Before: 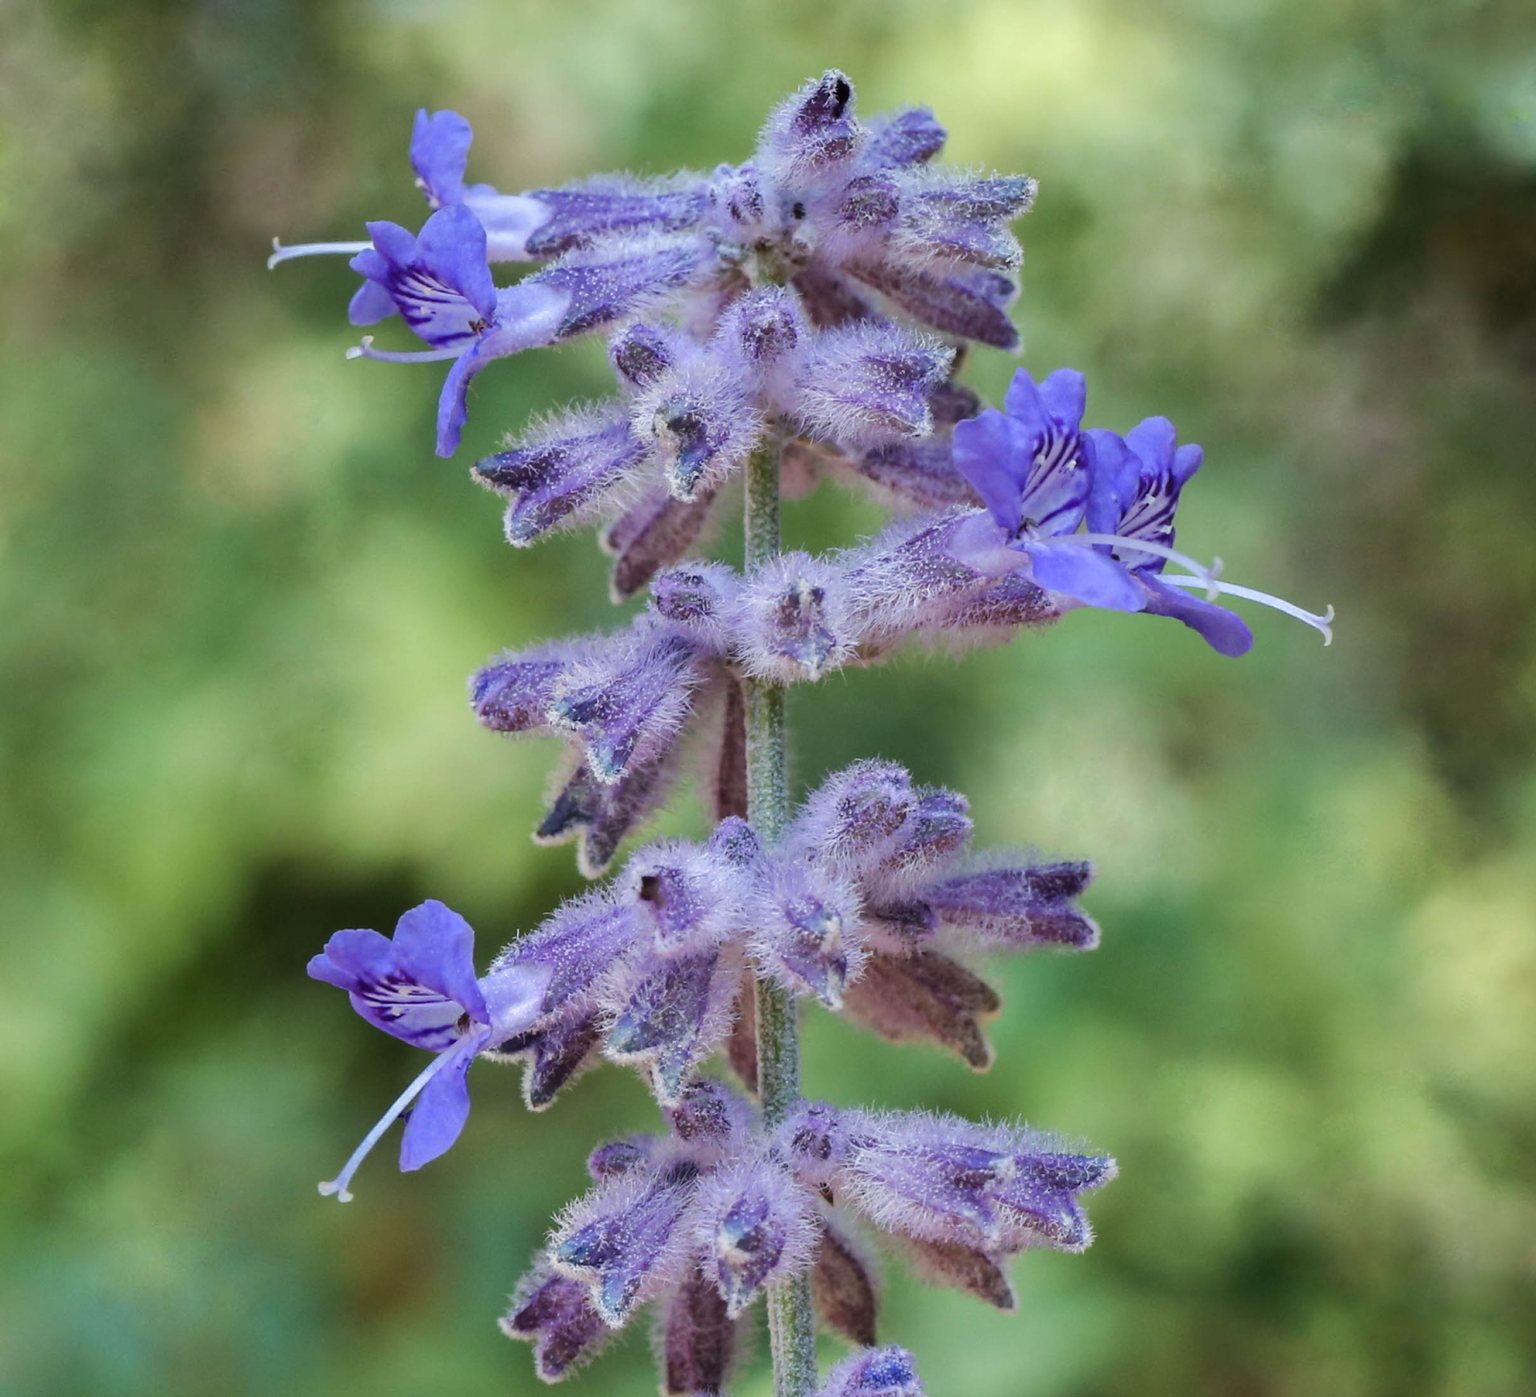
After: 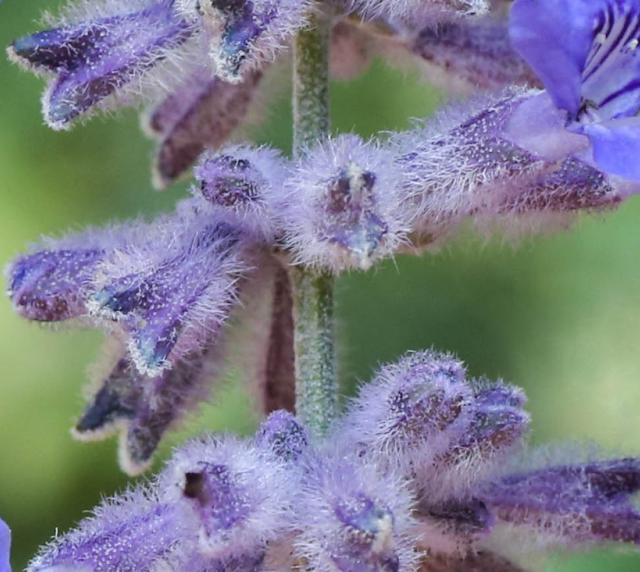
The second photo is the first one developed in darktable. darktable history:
crop: left 30.19%, top 30.292%, right 29.779%, bottom 29.791%
